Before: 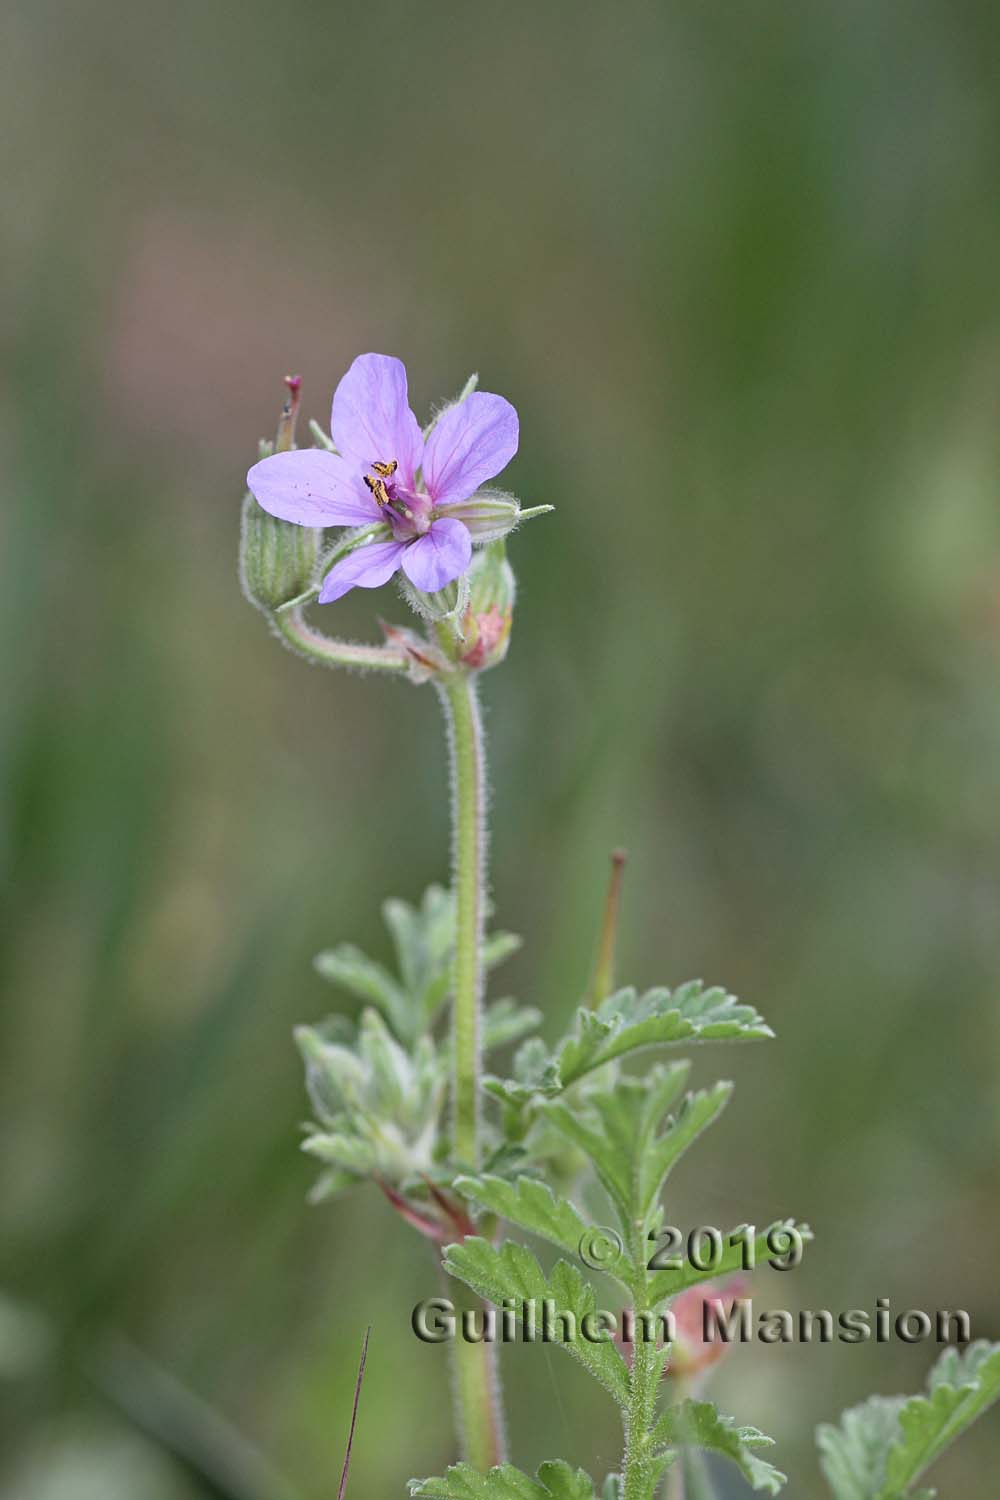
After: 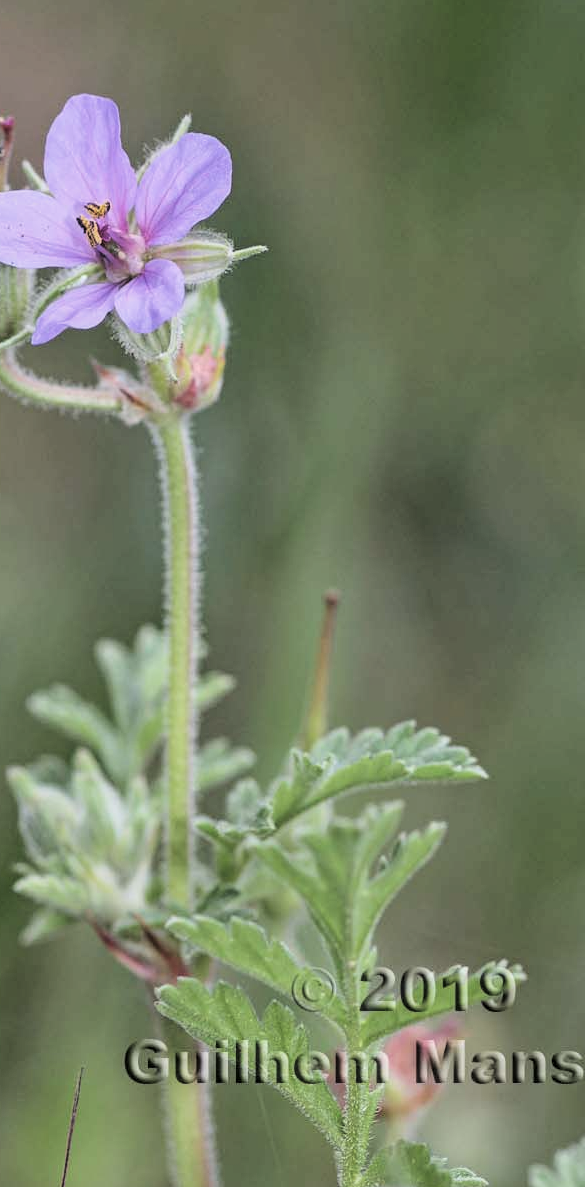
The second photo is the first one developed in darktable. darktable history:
exposure: black level correction -0.029, compensate highlight preservation false
local contrast: highlights 62%, detail 143%, midtone range 0.431
crop and rotate: left 28.728%, top 17.321%, right 12.765%, bottom 3.481%
filmic rgb: black relative exposure -4.4 EV, white relative exposure 5.05 EV, hardness 2.19, latitude 40.67%, contrast 1.156, highlights saturation mix 11%, shadows ↔ highlights balance 0.816%, color science v6 (2022)
